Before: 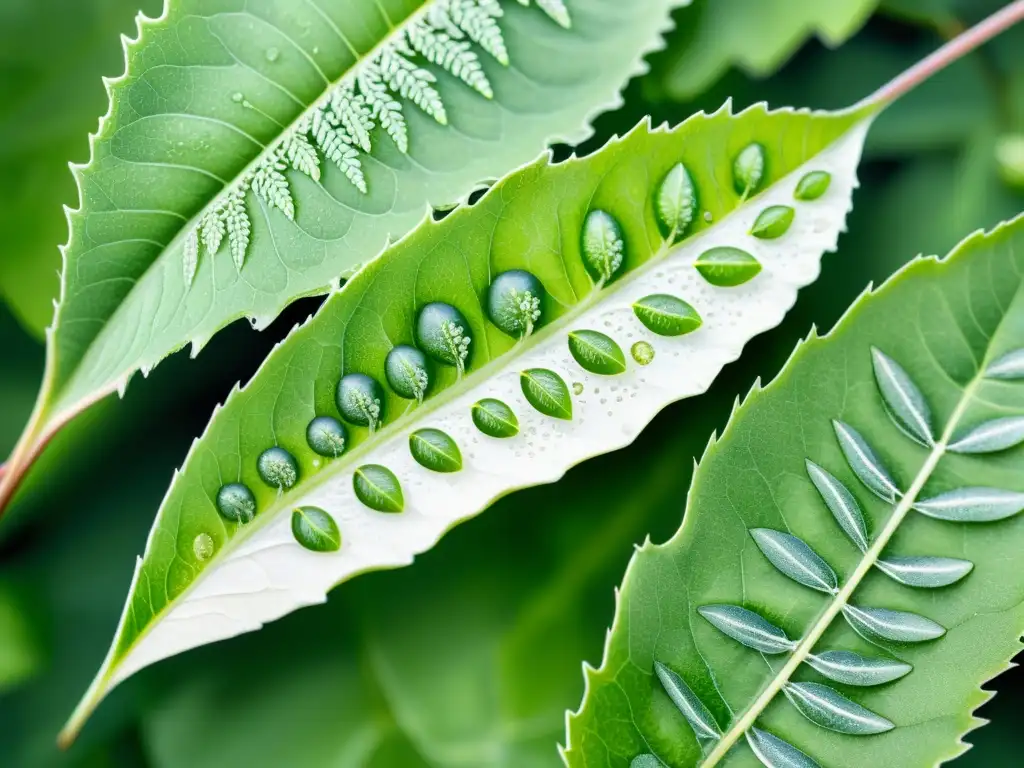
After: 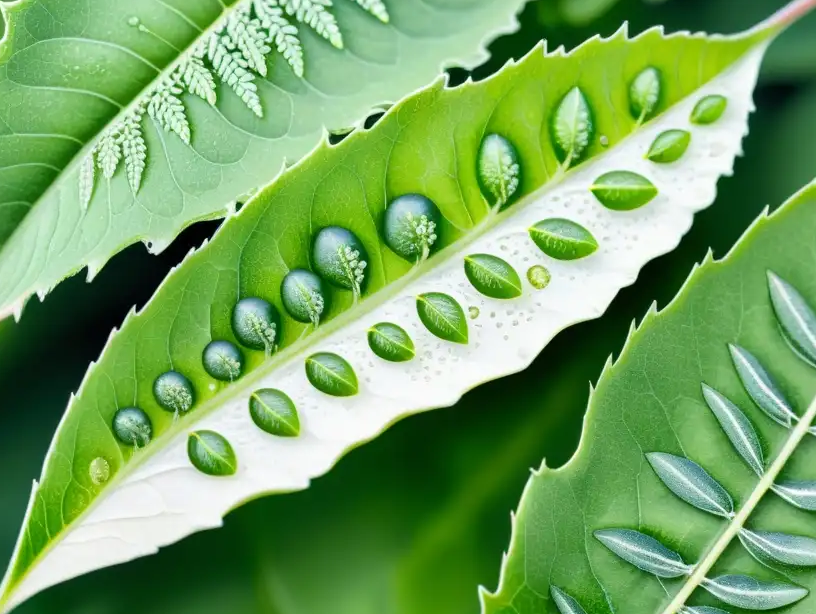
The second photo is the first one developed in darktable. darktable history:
crop and rotate: left 10.205%, top 9.918%, right 10.094%, bottom 10.079%
